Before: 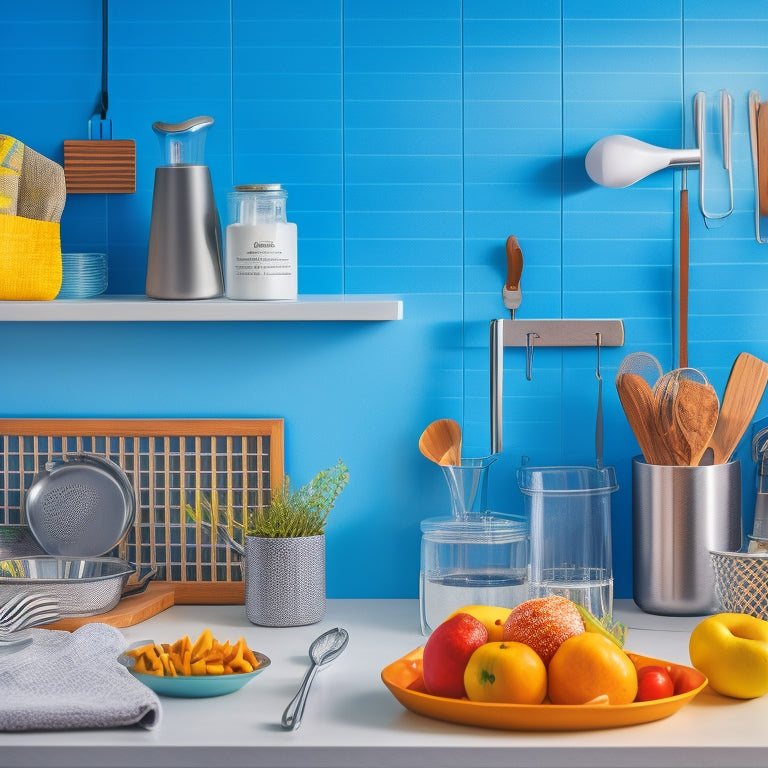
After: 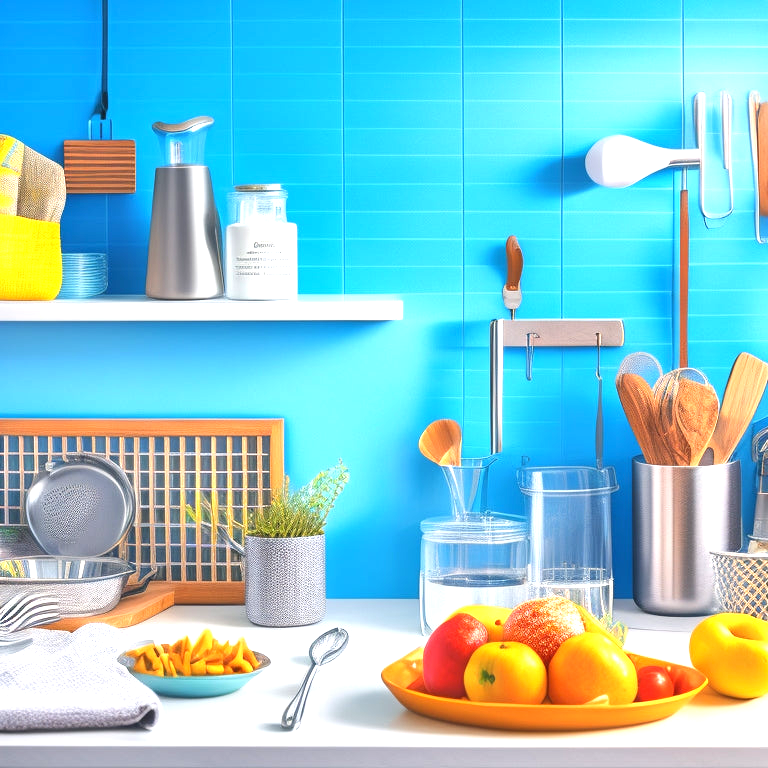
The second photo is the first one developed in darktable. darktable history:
tone equalizer: -8 EV 0.06 EV, smoothing diameter 25%, edges refinement/feathering 10, preserve details guided filter
exposure: black level correction 0, exposure 1.1 EV, compensate exposure bias true, compensate highlight preservation false
